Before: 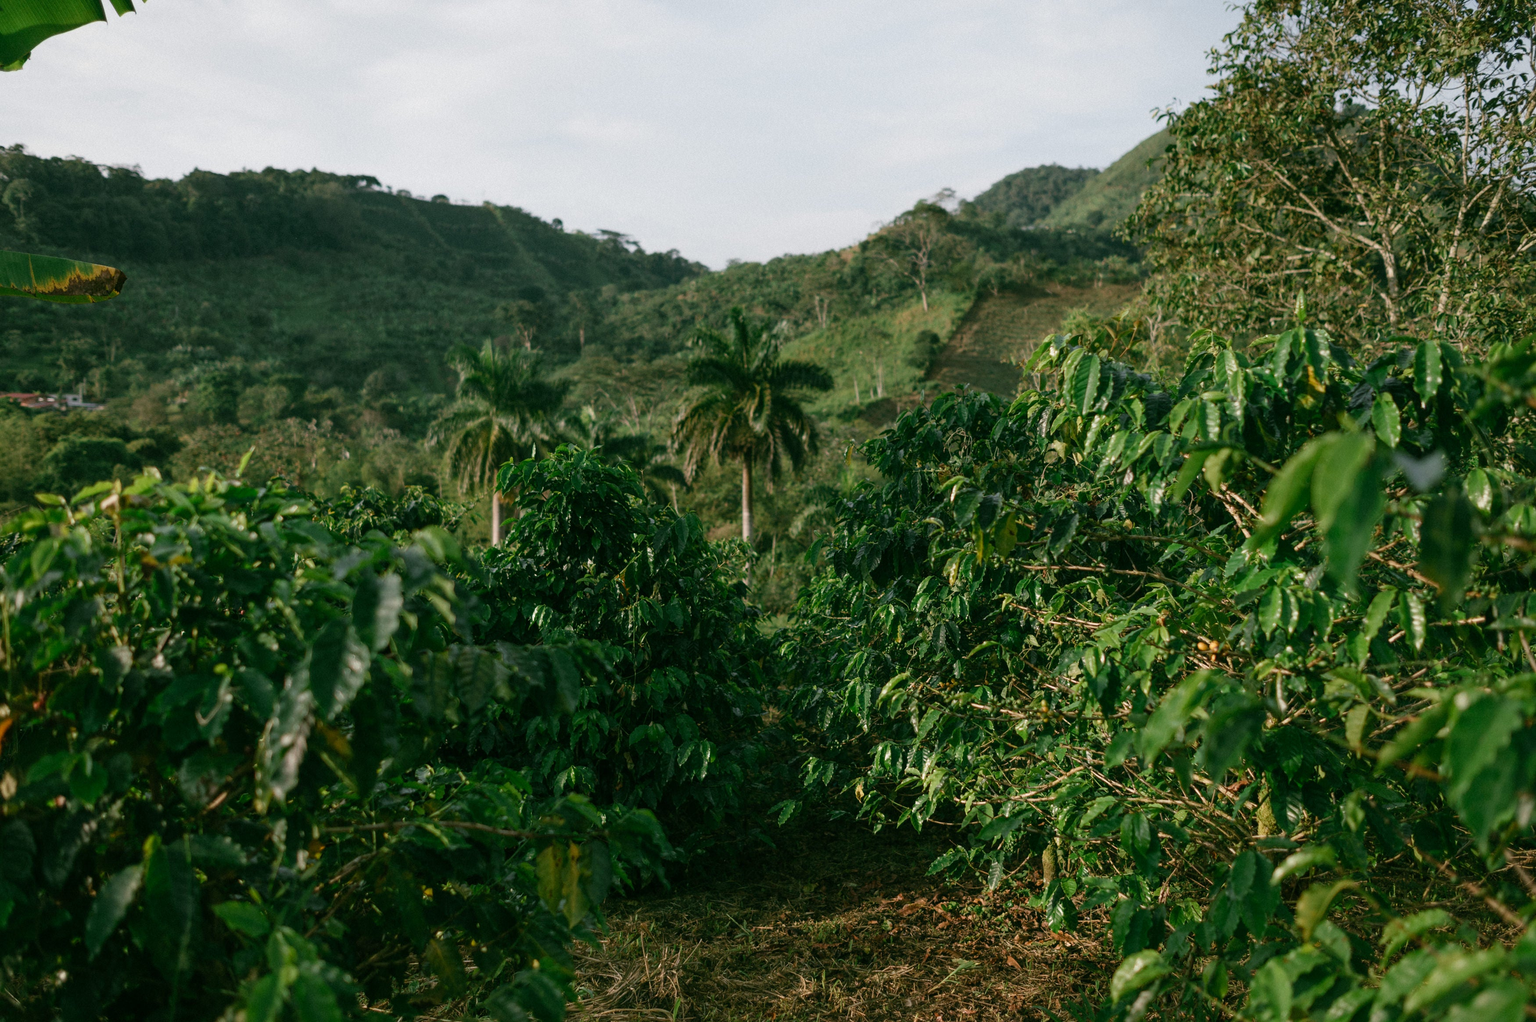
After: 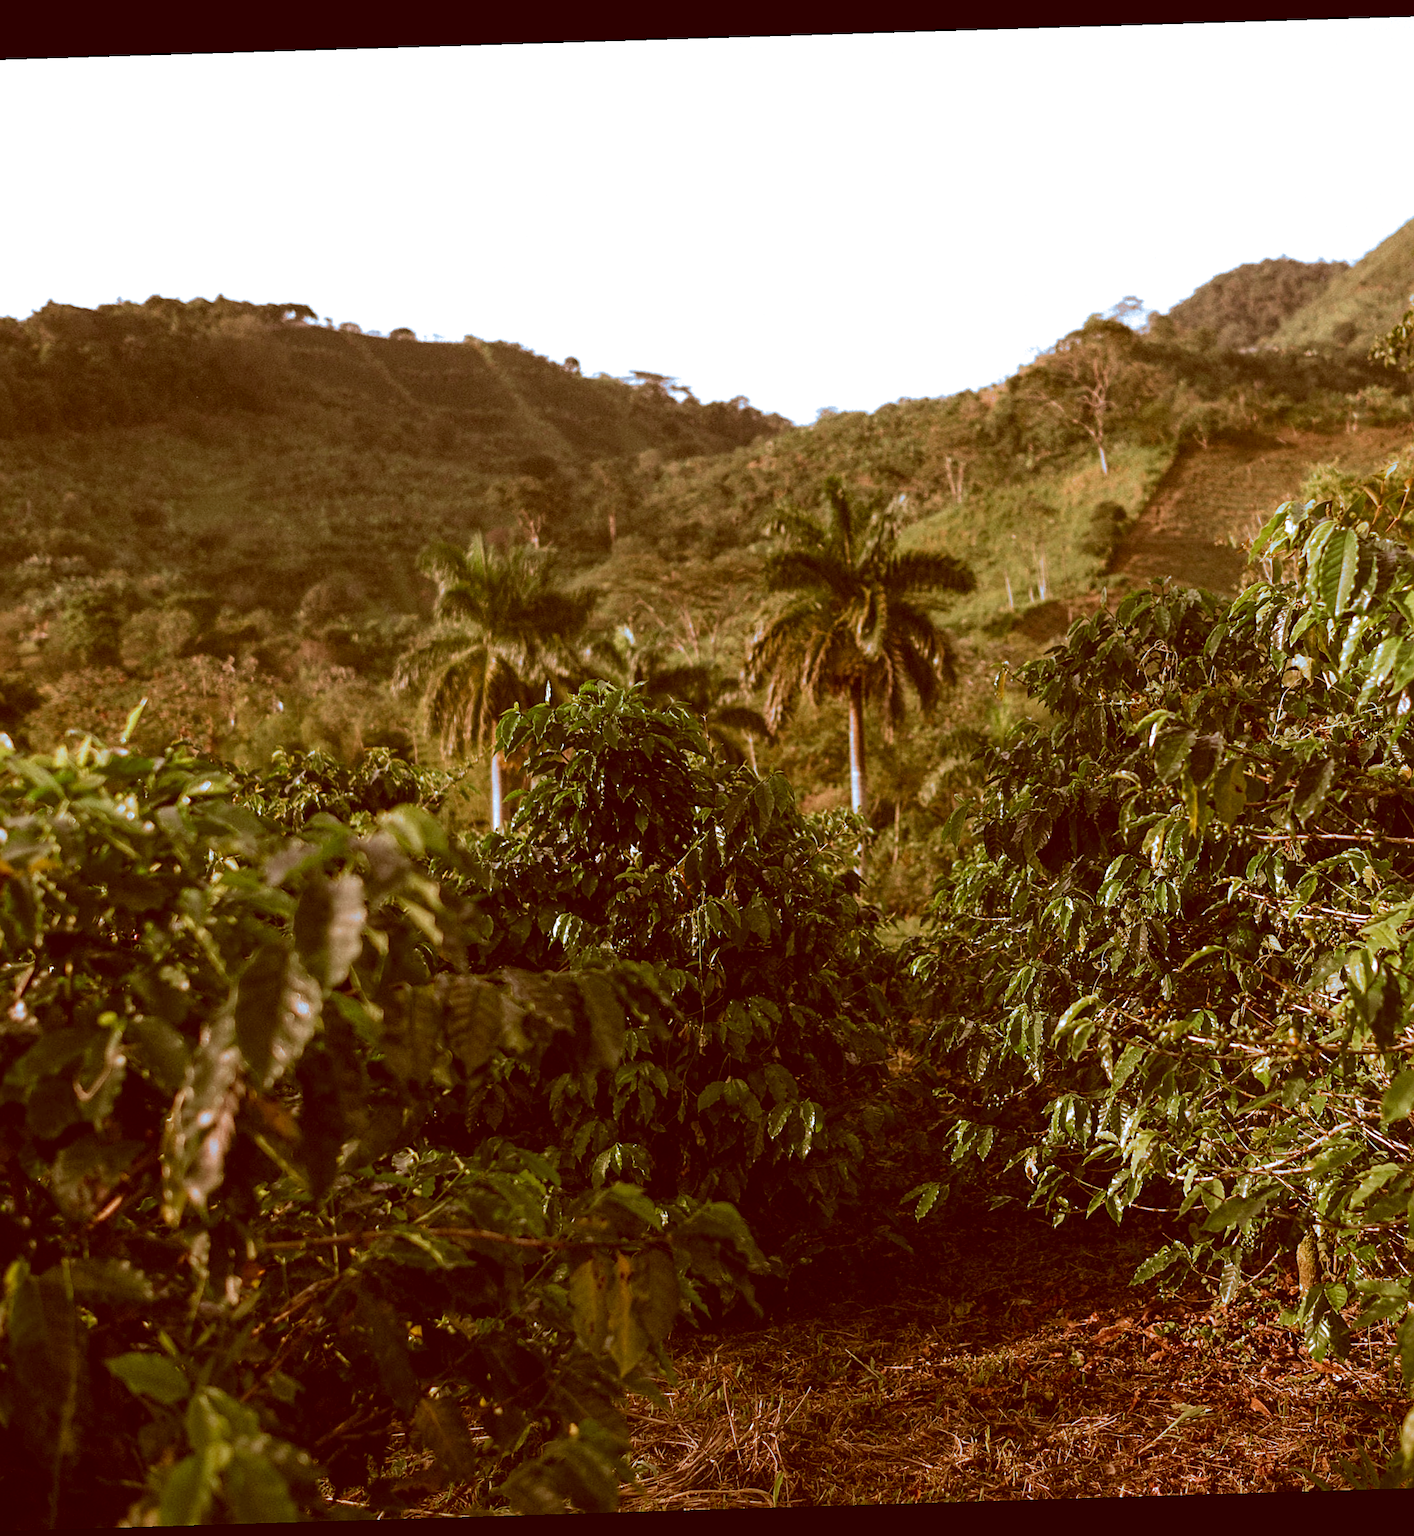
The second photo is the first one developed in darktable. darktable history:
crop: left 10.644%, right 26.528%
sharpen: on, module defaults
graduated density: rotation -180°, offset 27.42
color correction: highlights a* 9.03, highlights b* 8.71, shadows a* 40, shadows b* 40, saturation 0.8
split-toning: shadows › hue 351.18°, shadows › saturation 0.86, highlights › hue 218.82°, highlights › saturation 0.73, balance -19.167
exposure: black level correction 0, exposure 0.7 EV, compensate exposure bias true, compensate highlight preservation false
rotate and perspective: rotation -1.75°, automatic cropping off
